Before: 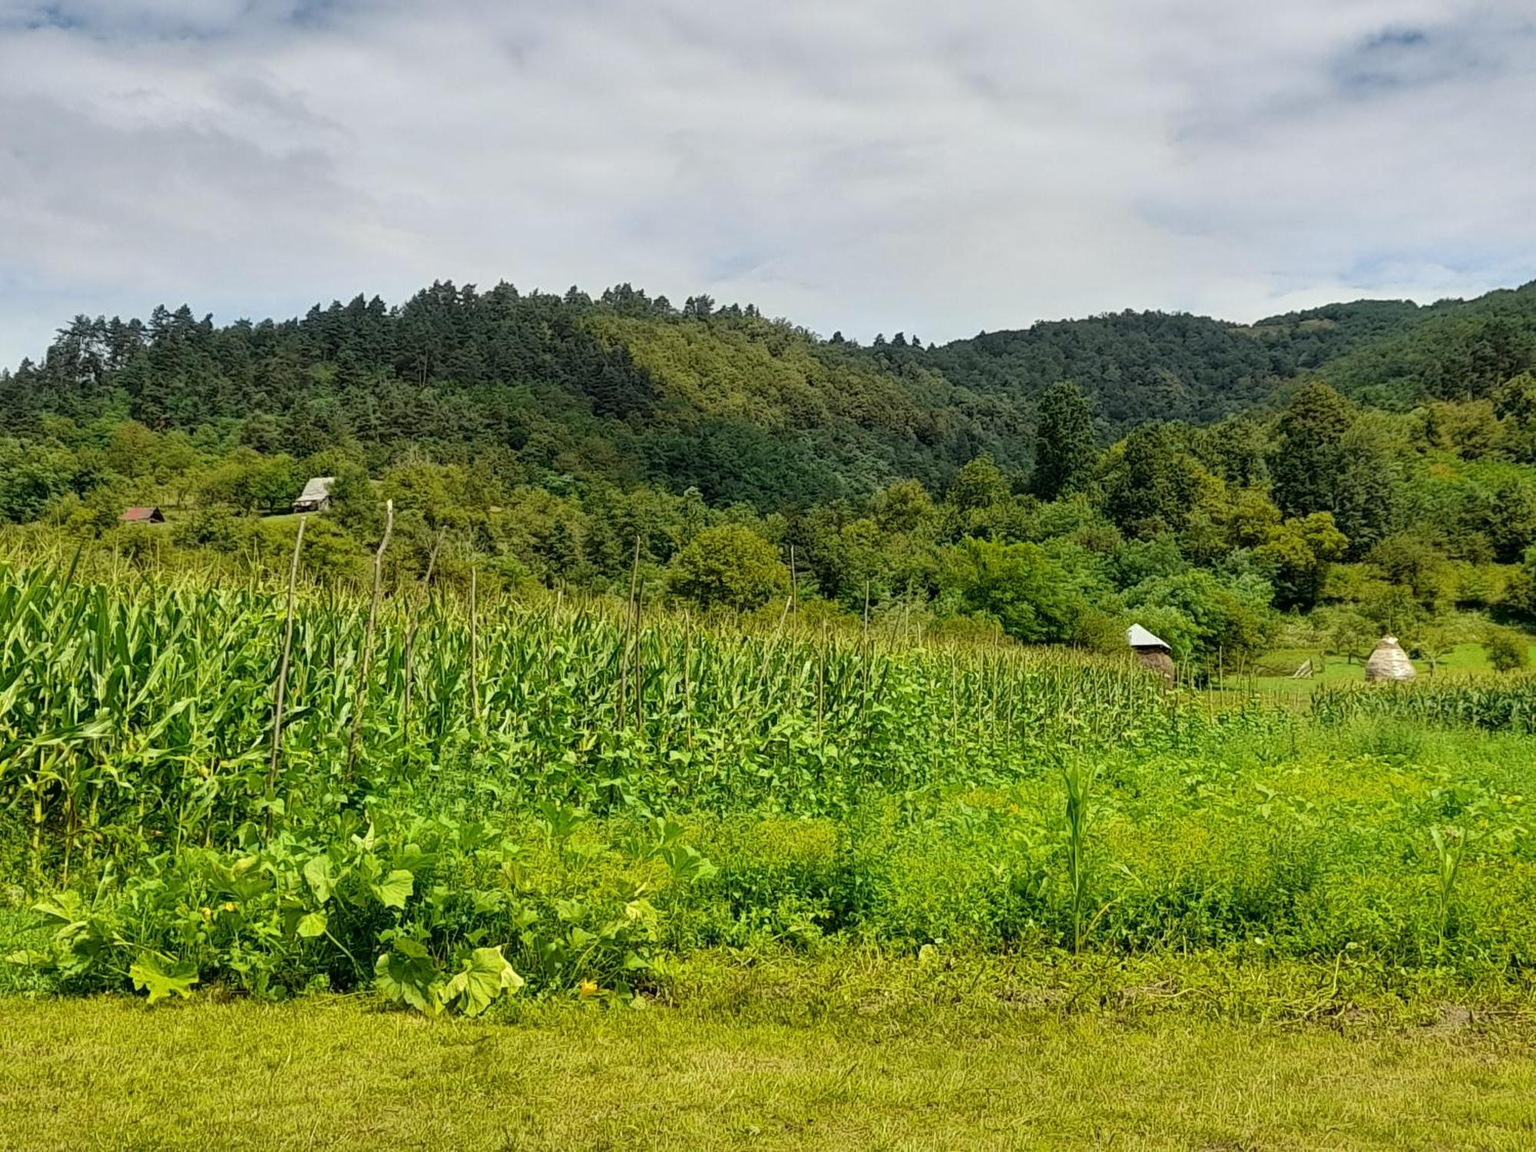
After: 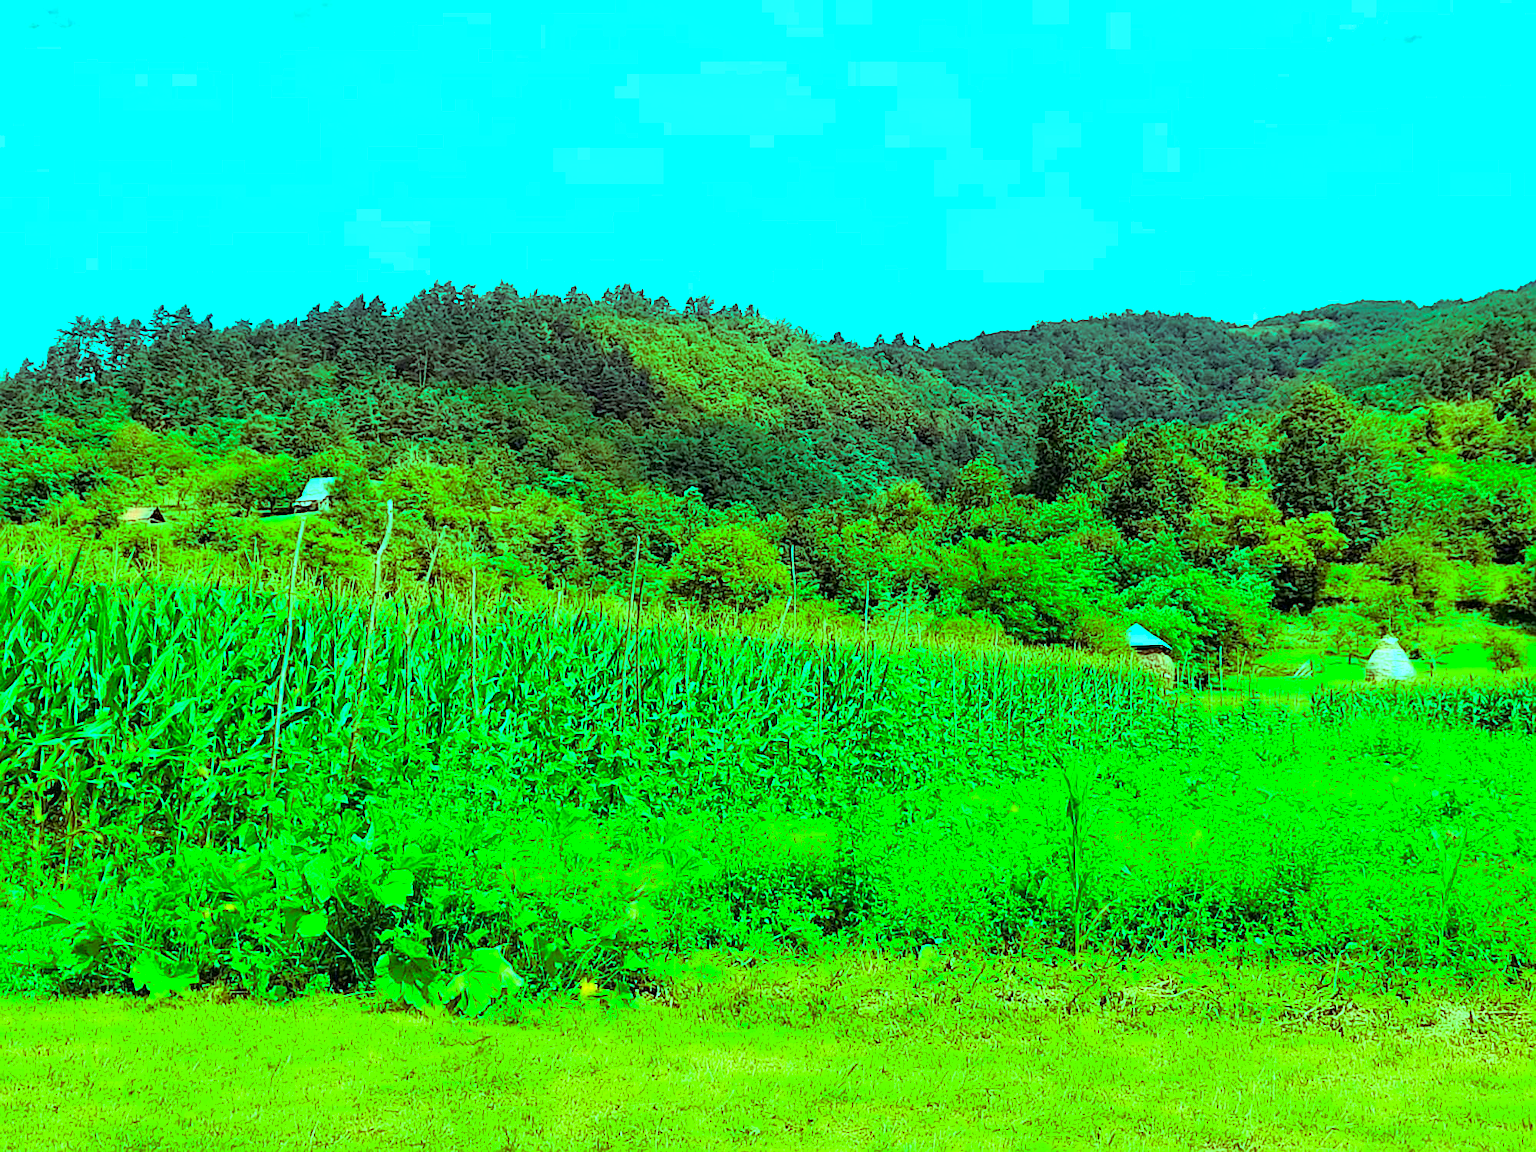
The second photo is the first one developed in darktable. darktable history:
color balance rgb: shadows lift › luminance 0.49%, shadows lift › chroma 6.83%, shadows lift › hue 300.29°, power › hue 208.98°, highlights gain › luminance 20.24%, highlights gain › chroma 13.17%, highlights gain › hue 173.85°, perceptual saturation grading › global saturation 18.05%
sharpen: on, module defaults
exposure: black level correction 0.001, exposure 1.129 EV, compensate exposure bias true, compensate highlight preservation false
white balance: red 1.045, blue 0.932
